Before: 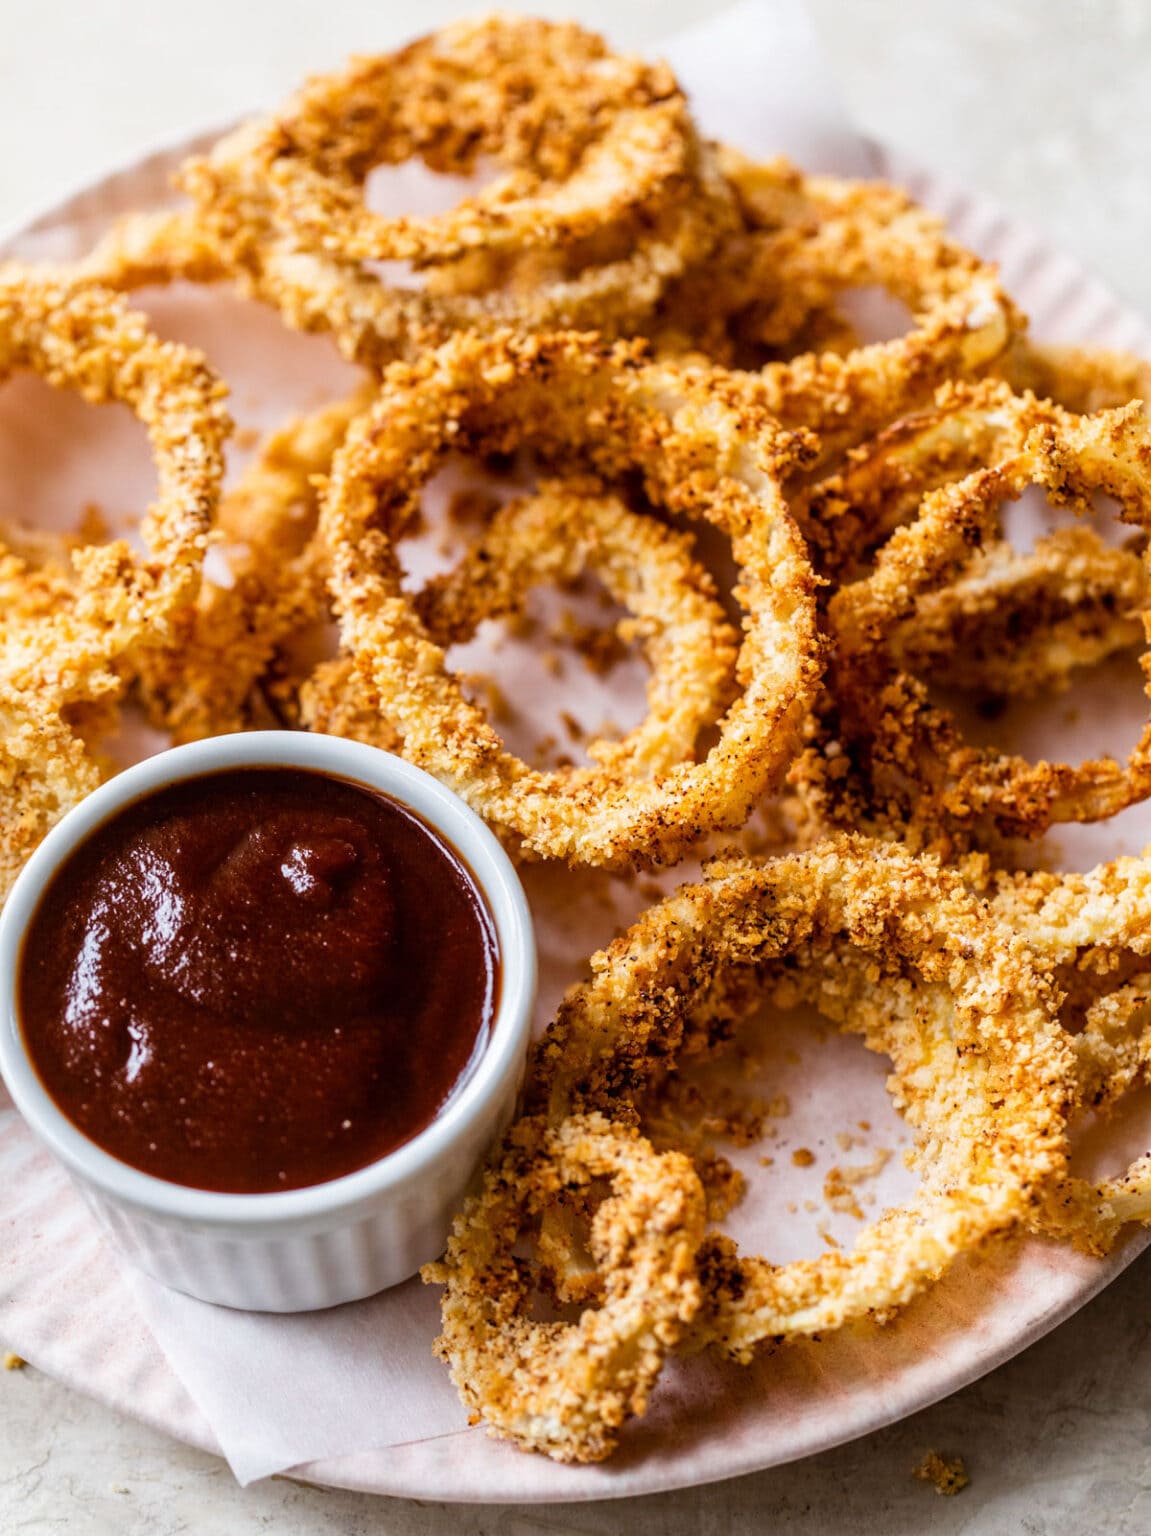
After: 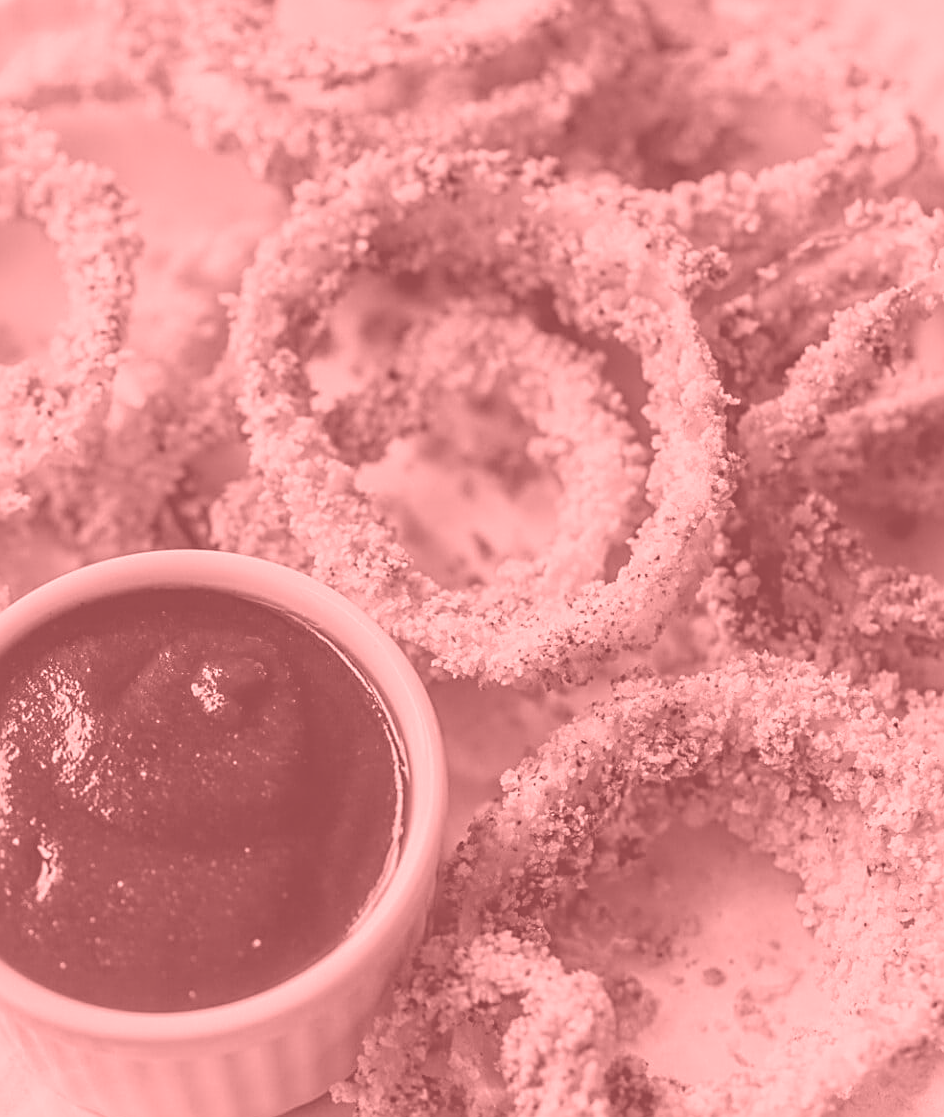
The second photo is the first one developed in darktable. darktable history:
crop: left 7.856%, top 11.836%, right 10.12%, bottom 15.387%
sharpen: radius 2.676, amount 0.669
colorize: saturation 51%, source mix 50.67%, lightness 50.67%
